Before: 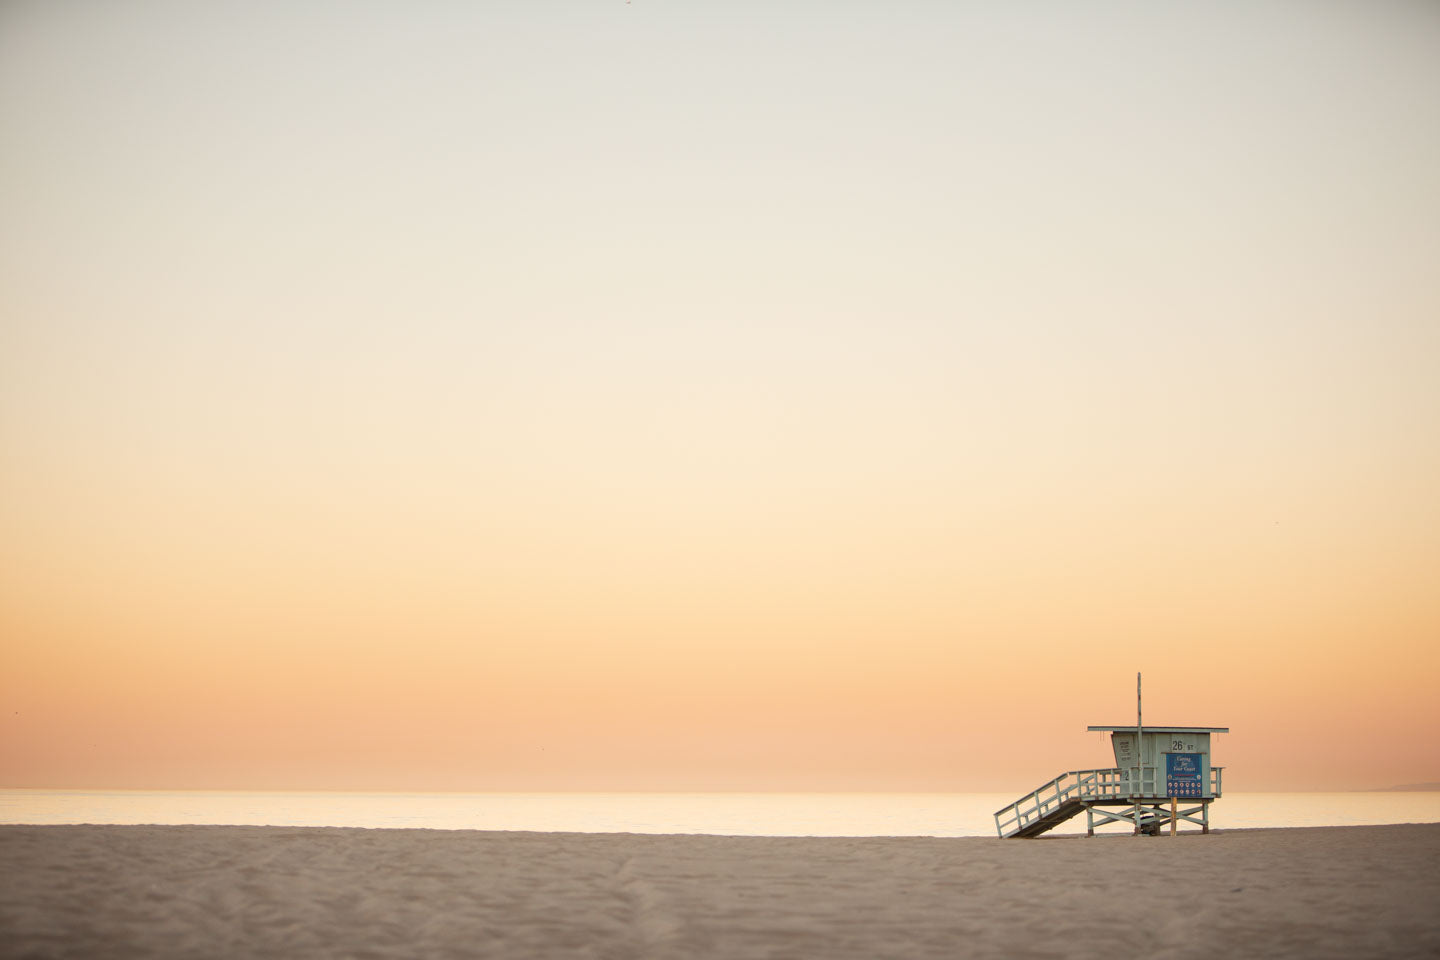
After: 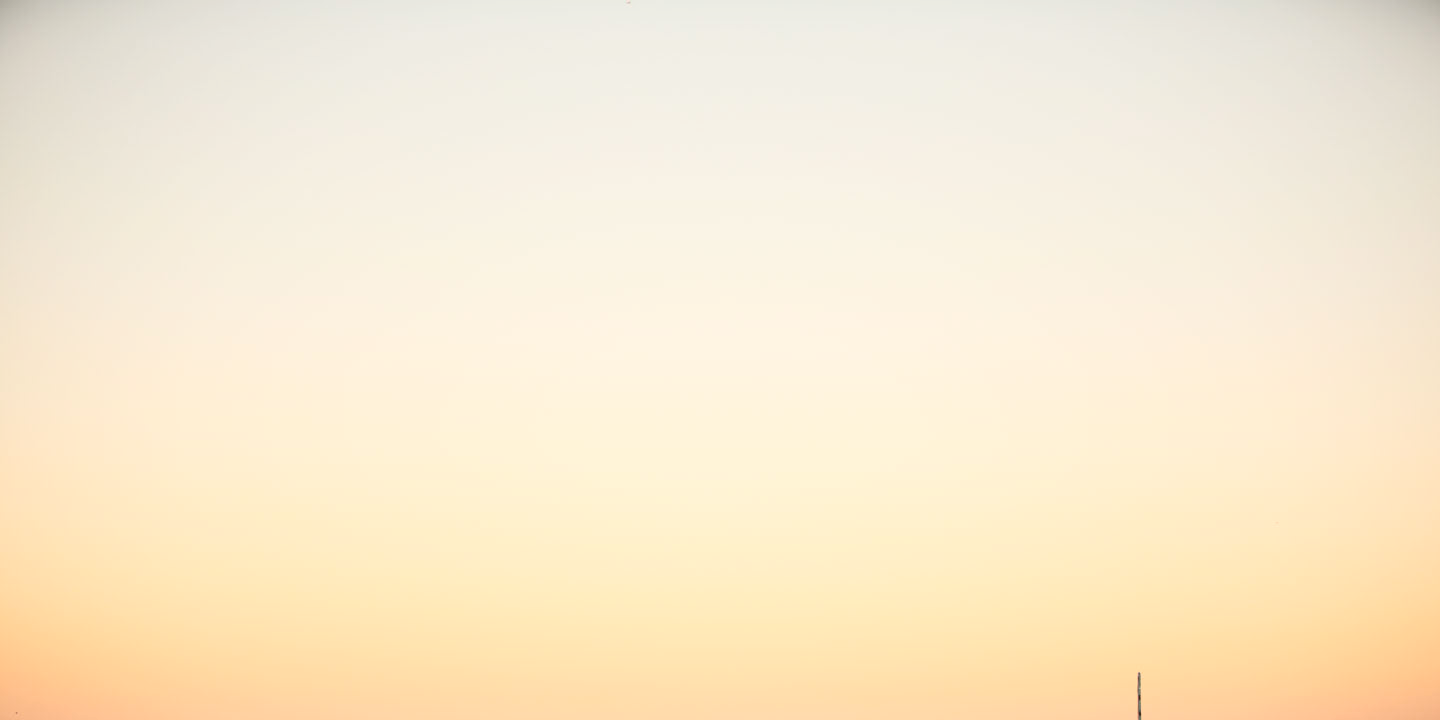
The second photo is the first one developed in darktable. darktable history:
contrast brightness saturation: contrast 0.28
crop: bottom 24.988%
